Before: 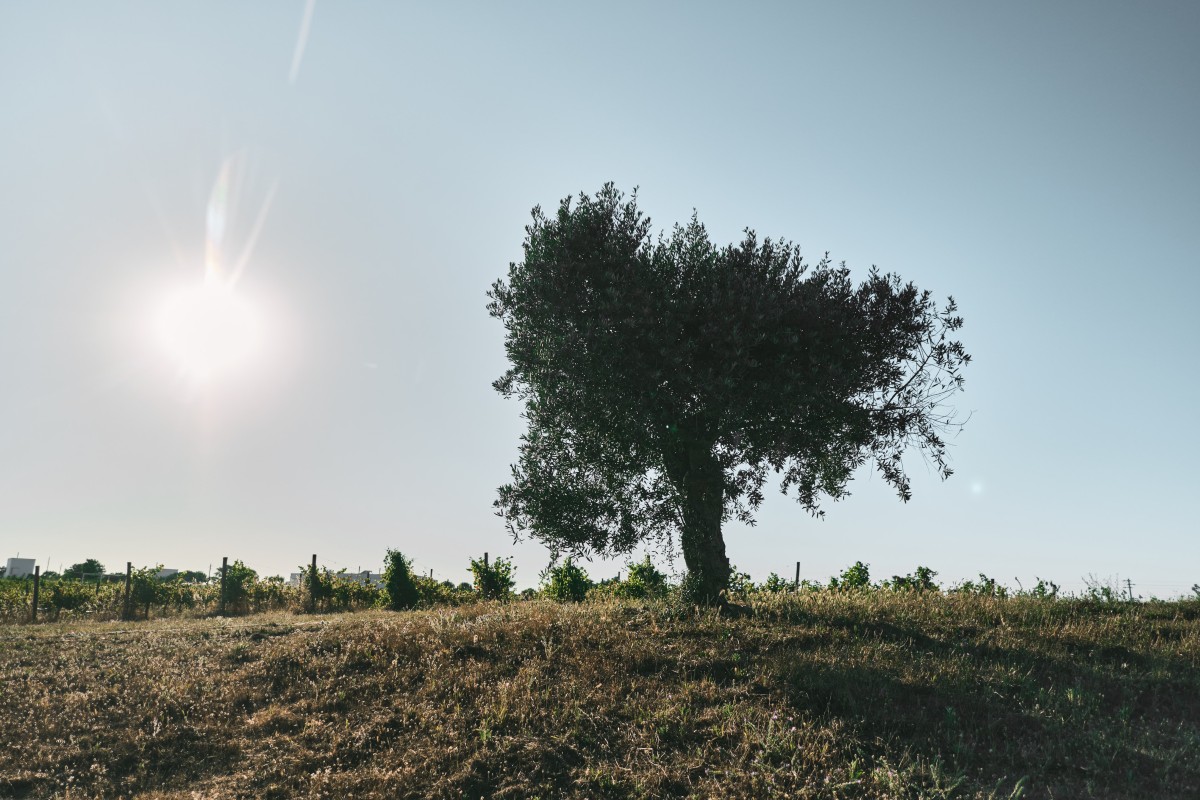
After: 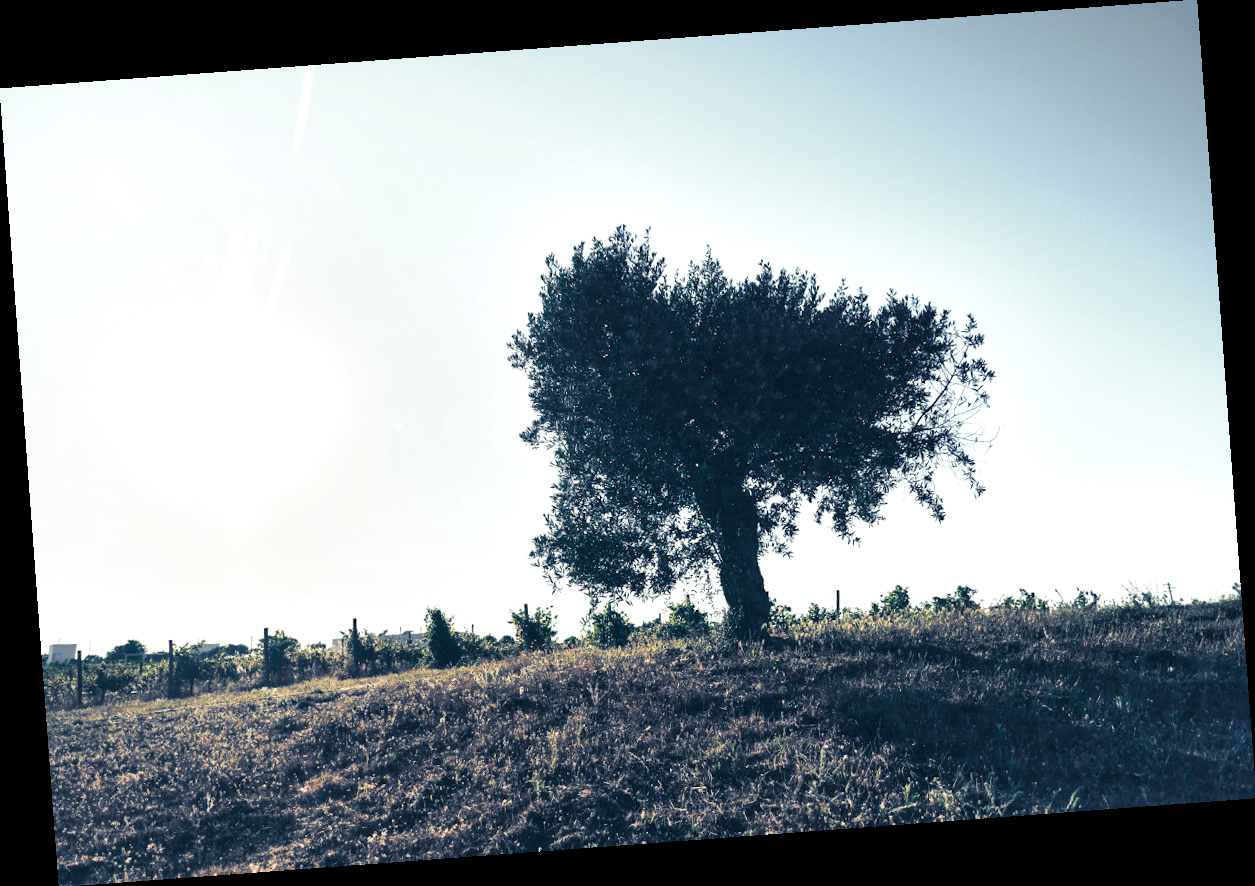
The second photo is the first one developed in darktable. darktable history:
color zones: curves: ch0 [(0, 0.613) (0.01, 0.613) (0.245, 0.448) (0.498, 0.529) (0.642, 0.665) (0.879, 0.777) (0.99, 0.613)]; ch1 [(0, 0) (0.143, 0) (0.286, 0) (0.429, 0) (0.571, 0) (0.714, 0) (0.857, 0)], mix -93.41%
rotate and perspective: rotation -4.25°, automatic cropping off
split-toning: shadows › hue 226.8°, shadows › saturation 0.84
exposure: exposure 0.6 EV, compensate highlight preservation false
